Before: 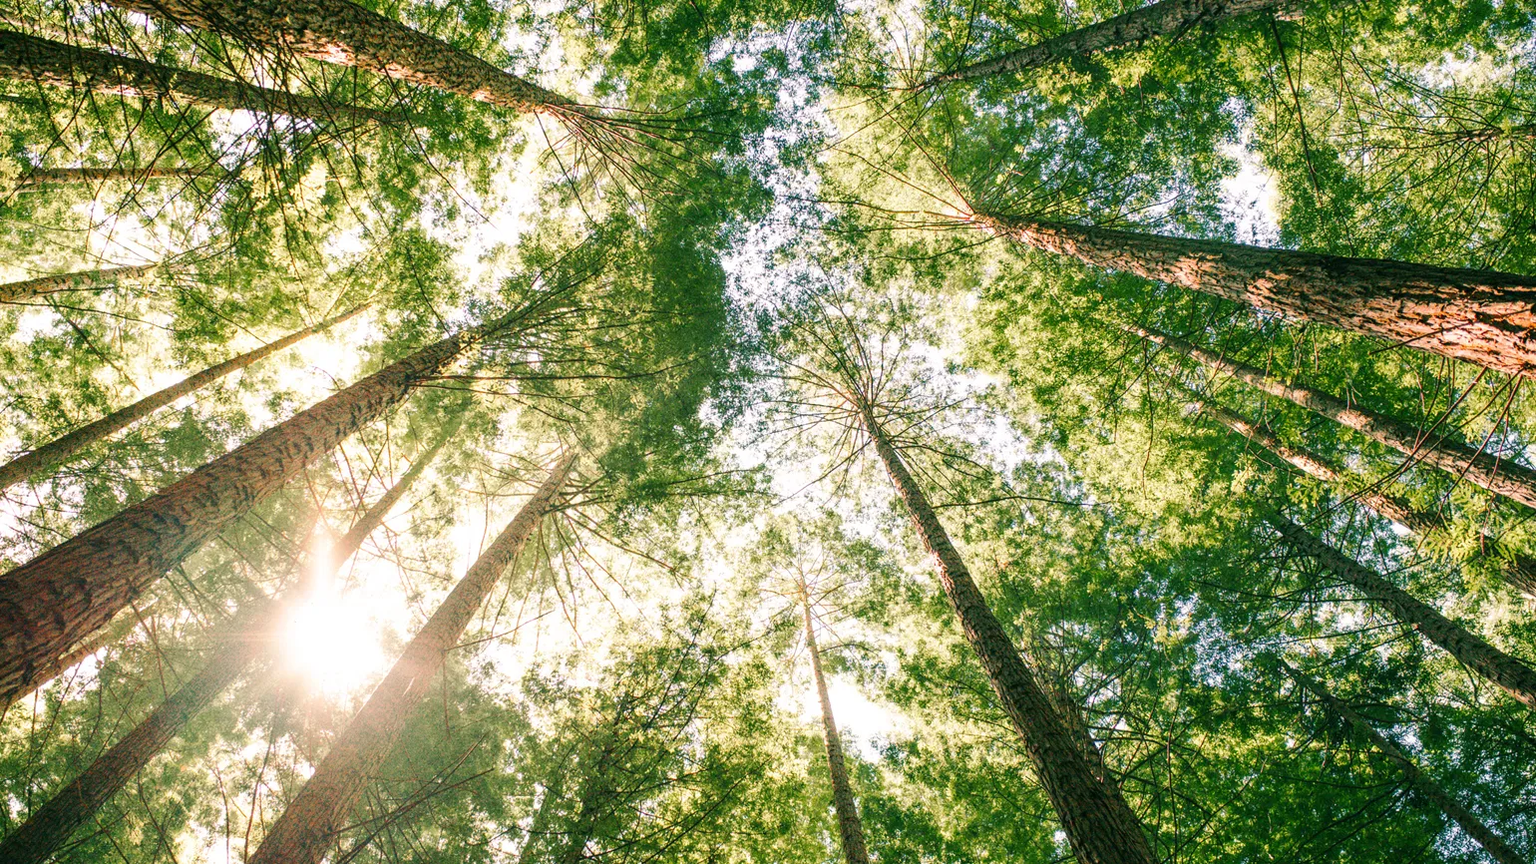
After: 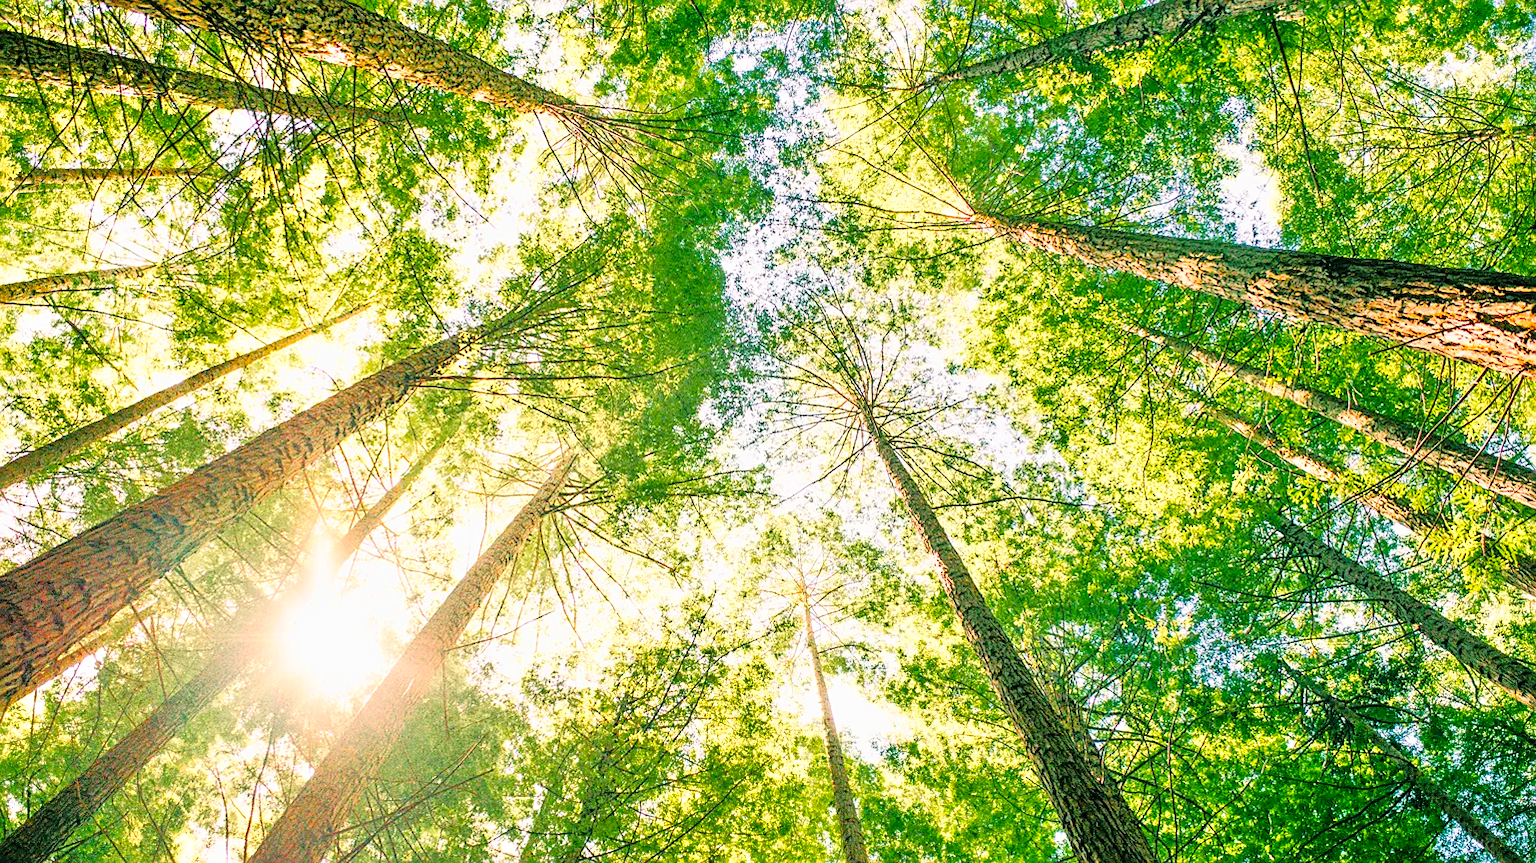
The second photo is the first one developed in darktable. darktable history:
sharpen: amount 0.492
tone equalizer: -7 EV 0.159 EV, -6 EV 0.637 EV, -5 EV 1.12 EV, -4 EV 1.34 EV, -3 EV 1.13 EV, -2 EV 0.6 EV, -1 EV 0.162 EV
crop: left 0.096%
tone curve: curves: ch0 [(0, 0) (0.004, 0.001) (0.02, 0.008) (0.218, 0.218) (0.664, 0.774) (0.832, 0.914) (1, 1)]
color balance rgb: perceptual saturation grading › global saturation 31.176%, perceptual brilliance grading › global brilliance 2.544%, perceptual brilliance grading › highlights -3.067%, perceptual brilliance grading › shadows 2.924%
local contrast: mode bilateral grid, contrast 99, coarseness 100, detail 91%, midtone range 0.2
